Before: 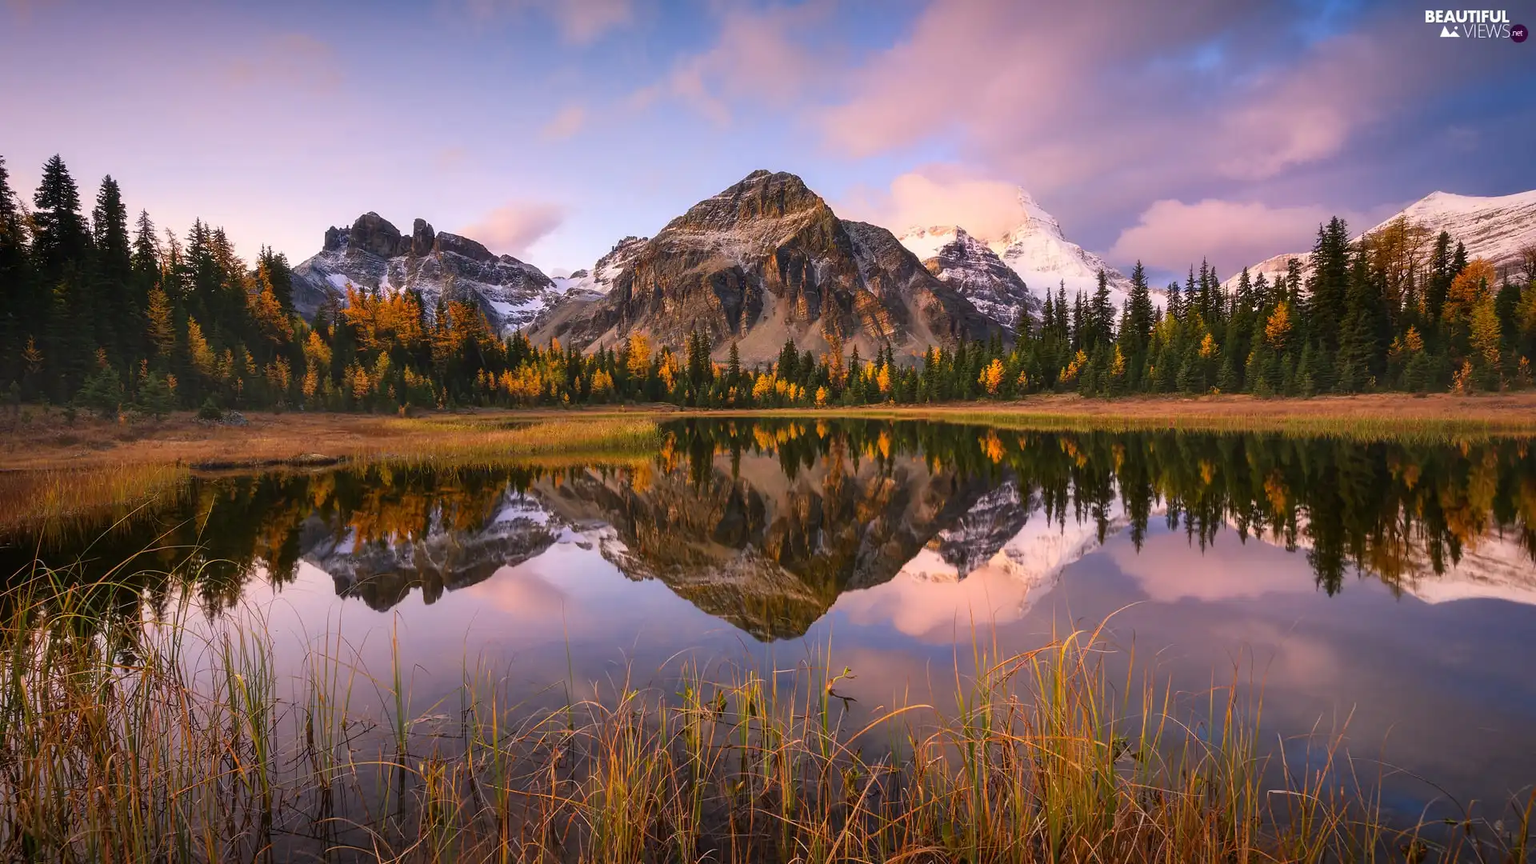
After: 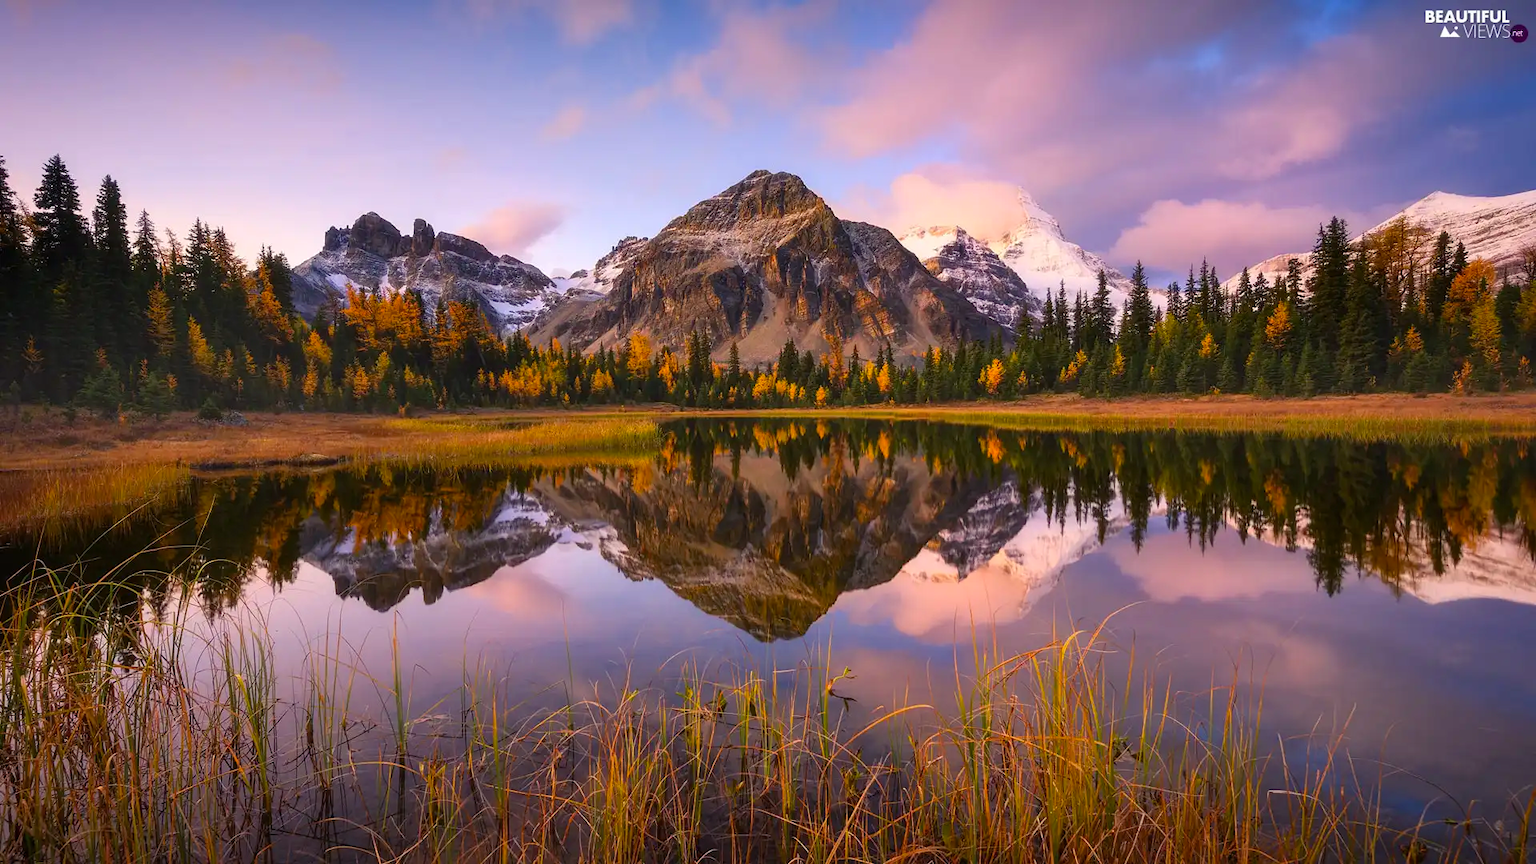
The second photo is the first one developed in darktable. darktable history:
color balance rgb: shadows lift › chroma 3.293%, shadows lift › hue 281.76°, perceptual saturation grading › global saturation 16.557%, global vibrance 9.163%
